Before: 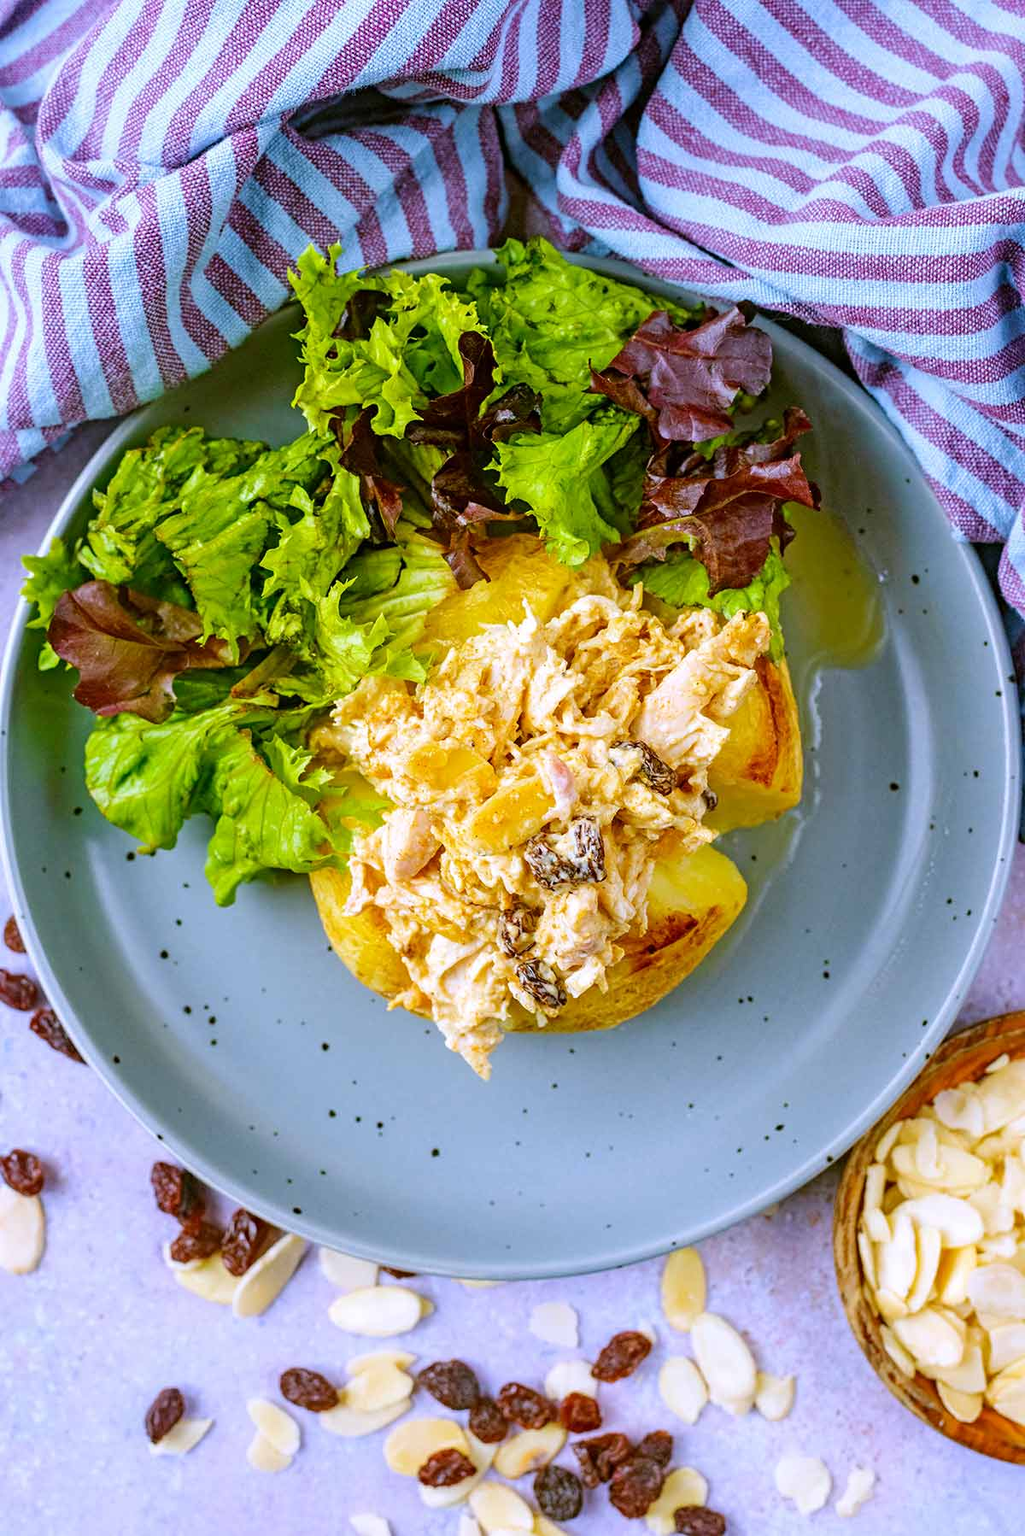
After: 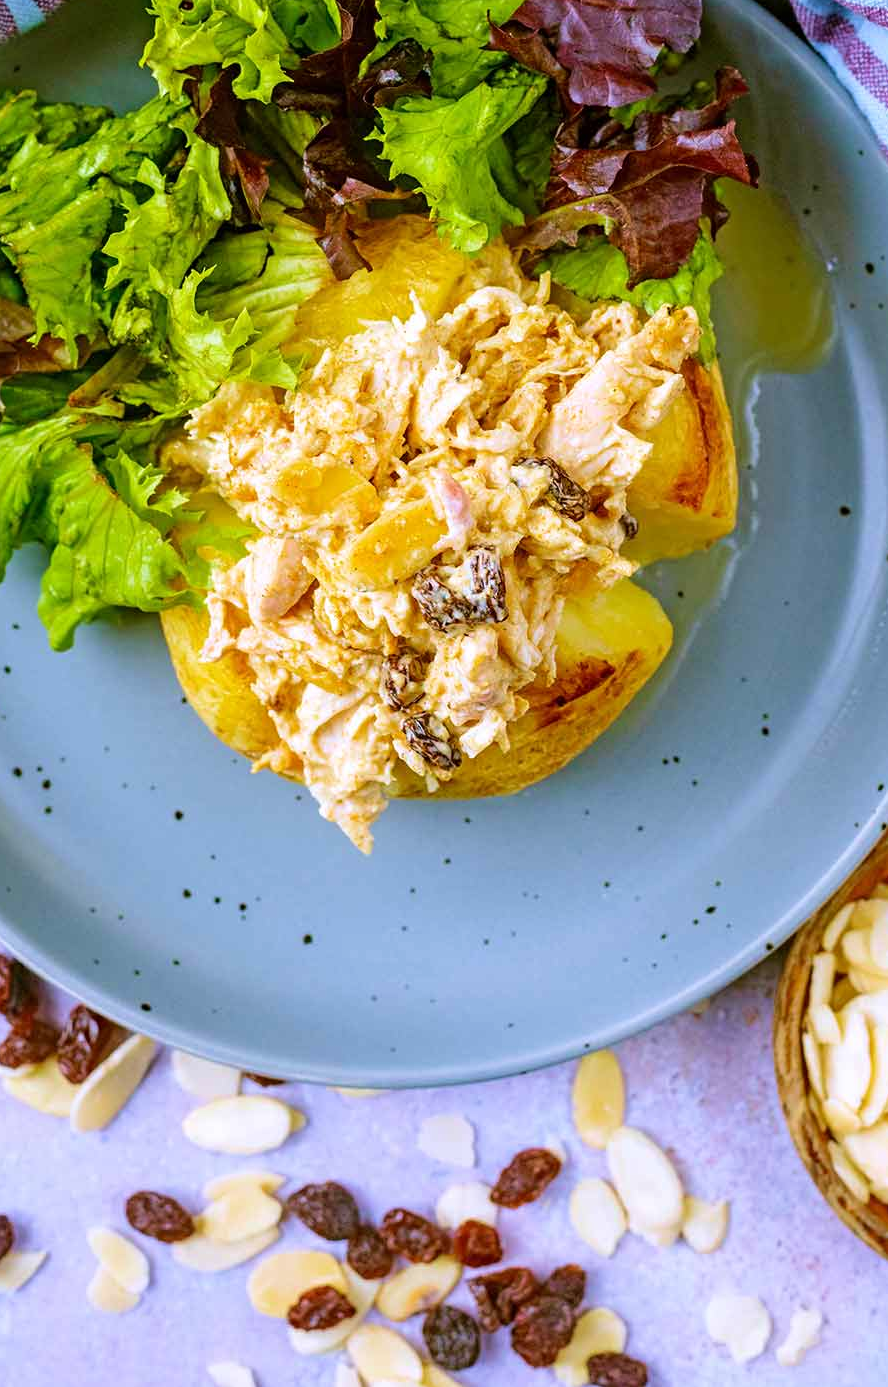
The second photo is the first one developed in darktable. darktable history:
velvia: strength 21.76%
crop: left 16.871%, top 22.857%, right 9.116%
